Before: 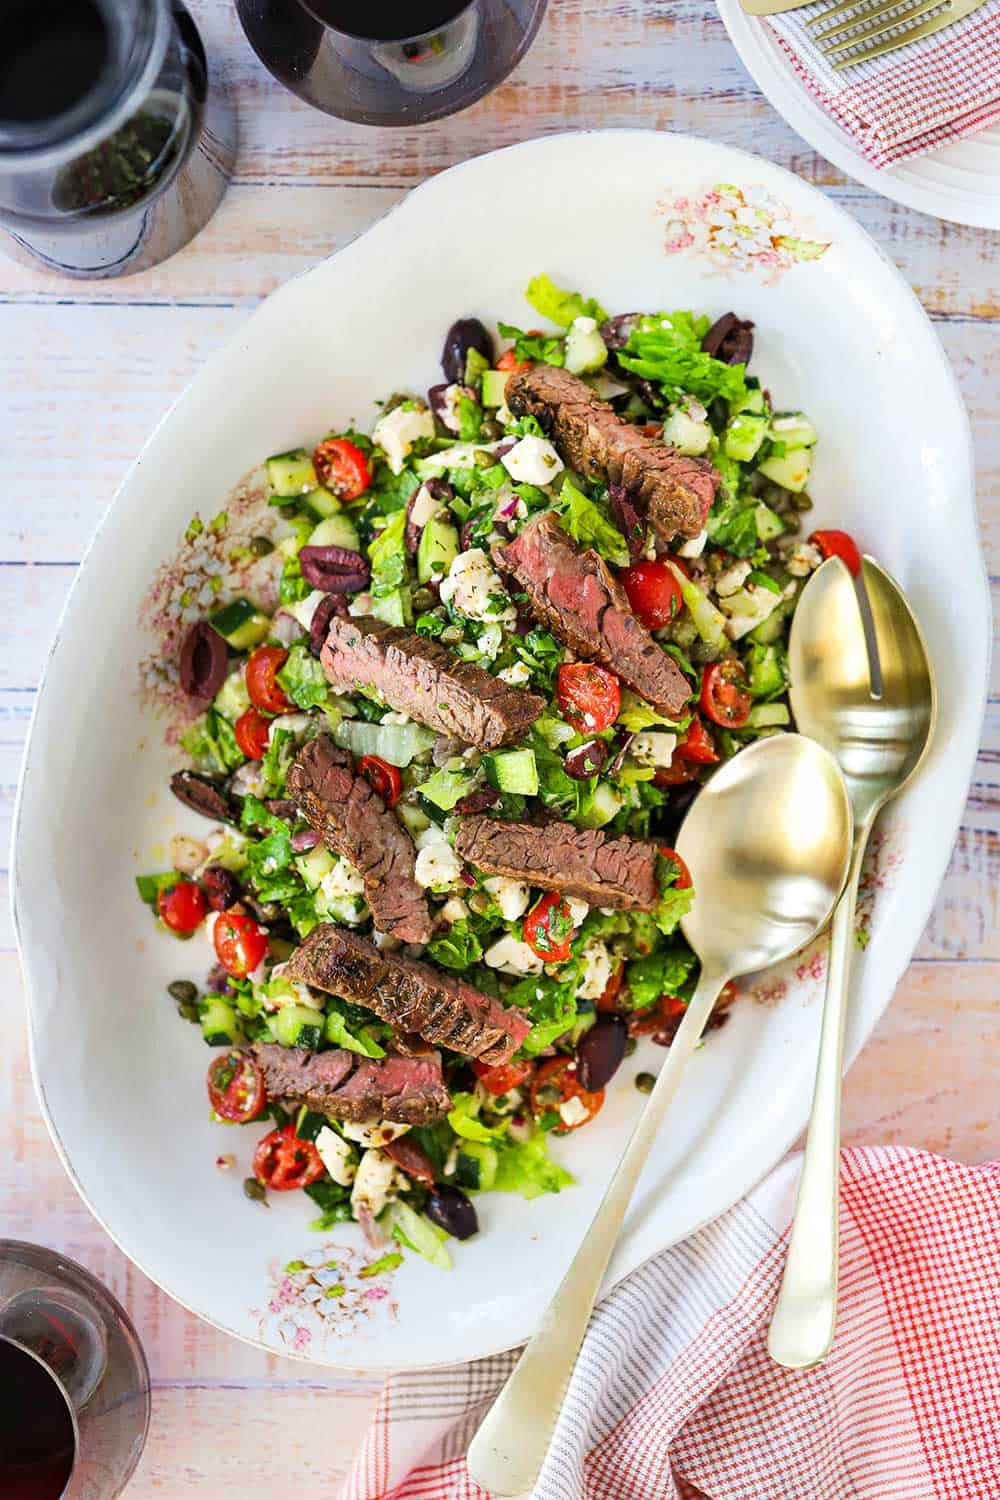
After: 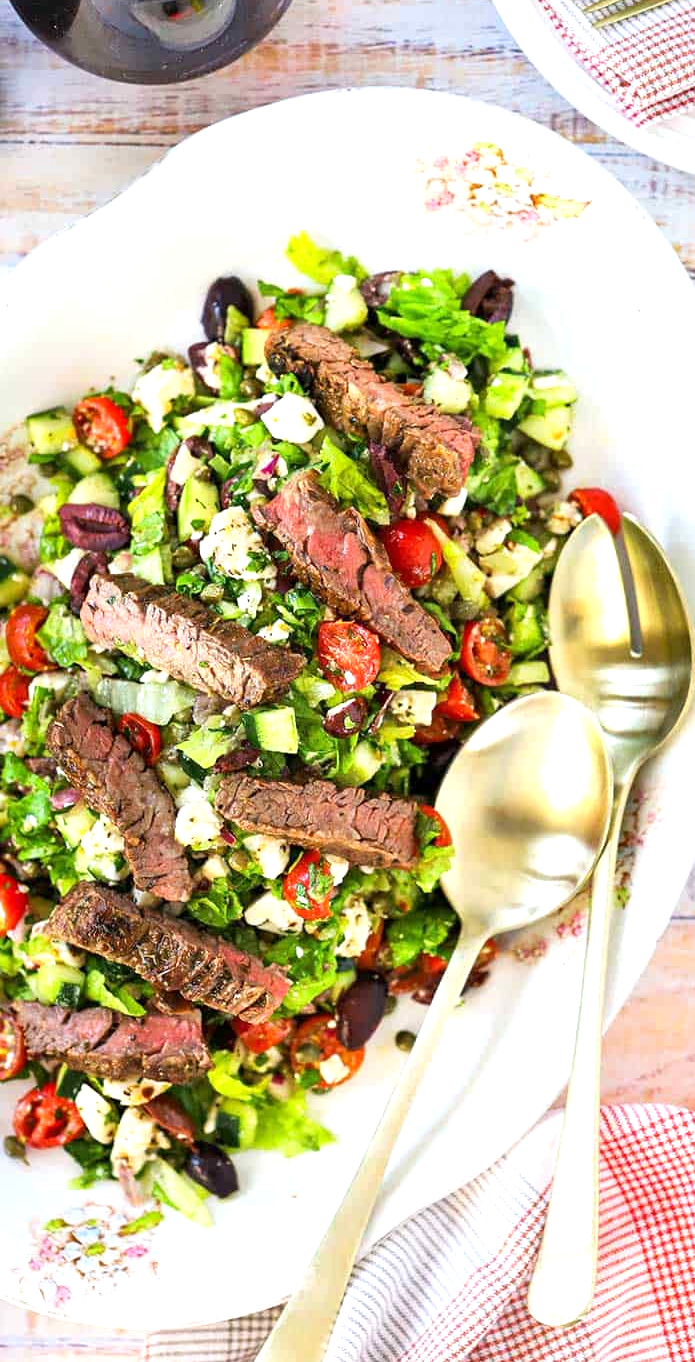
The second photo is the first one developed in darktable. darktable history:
exposure: black level correction 0.001, exposure 0.5 EV, compensate exposure bias true, compensate highlight preservation false
white balance: emerald 1
crop and rotate: left 24.034%, top 2.838%, right 6.406%, bottom 6.299%
